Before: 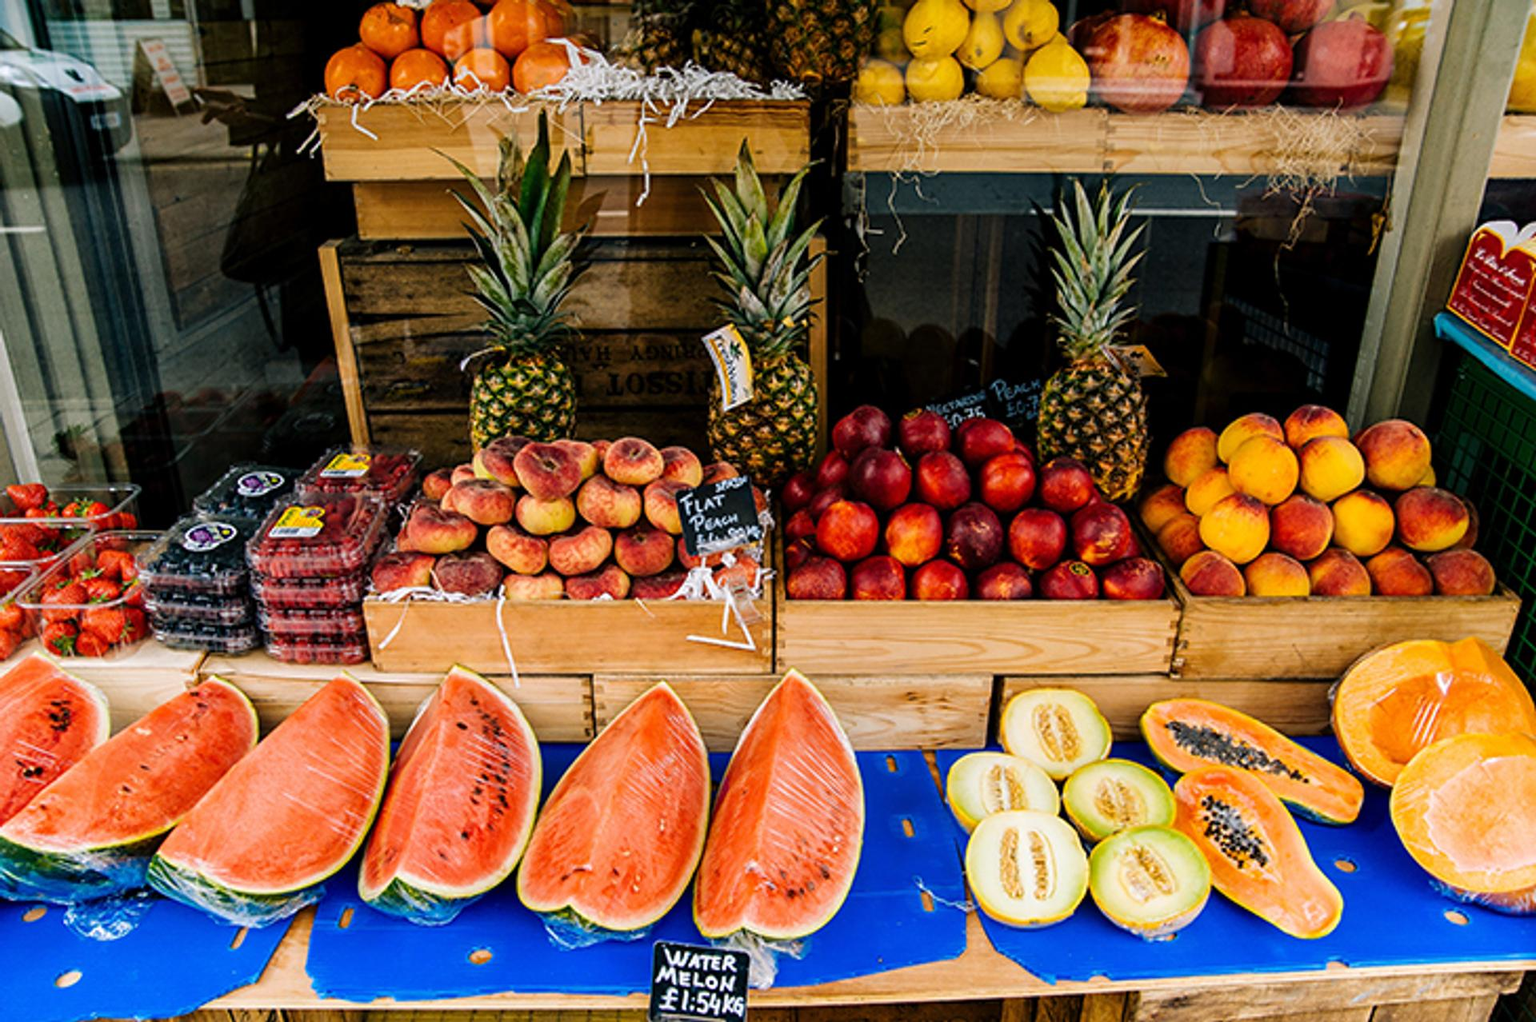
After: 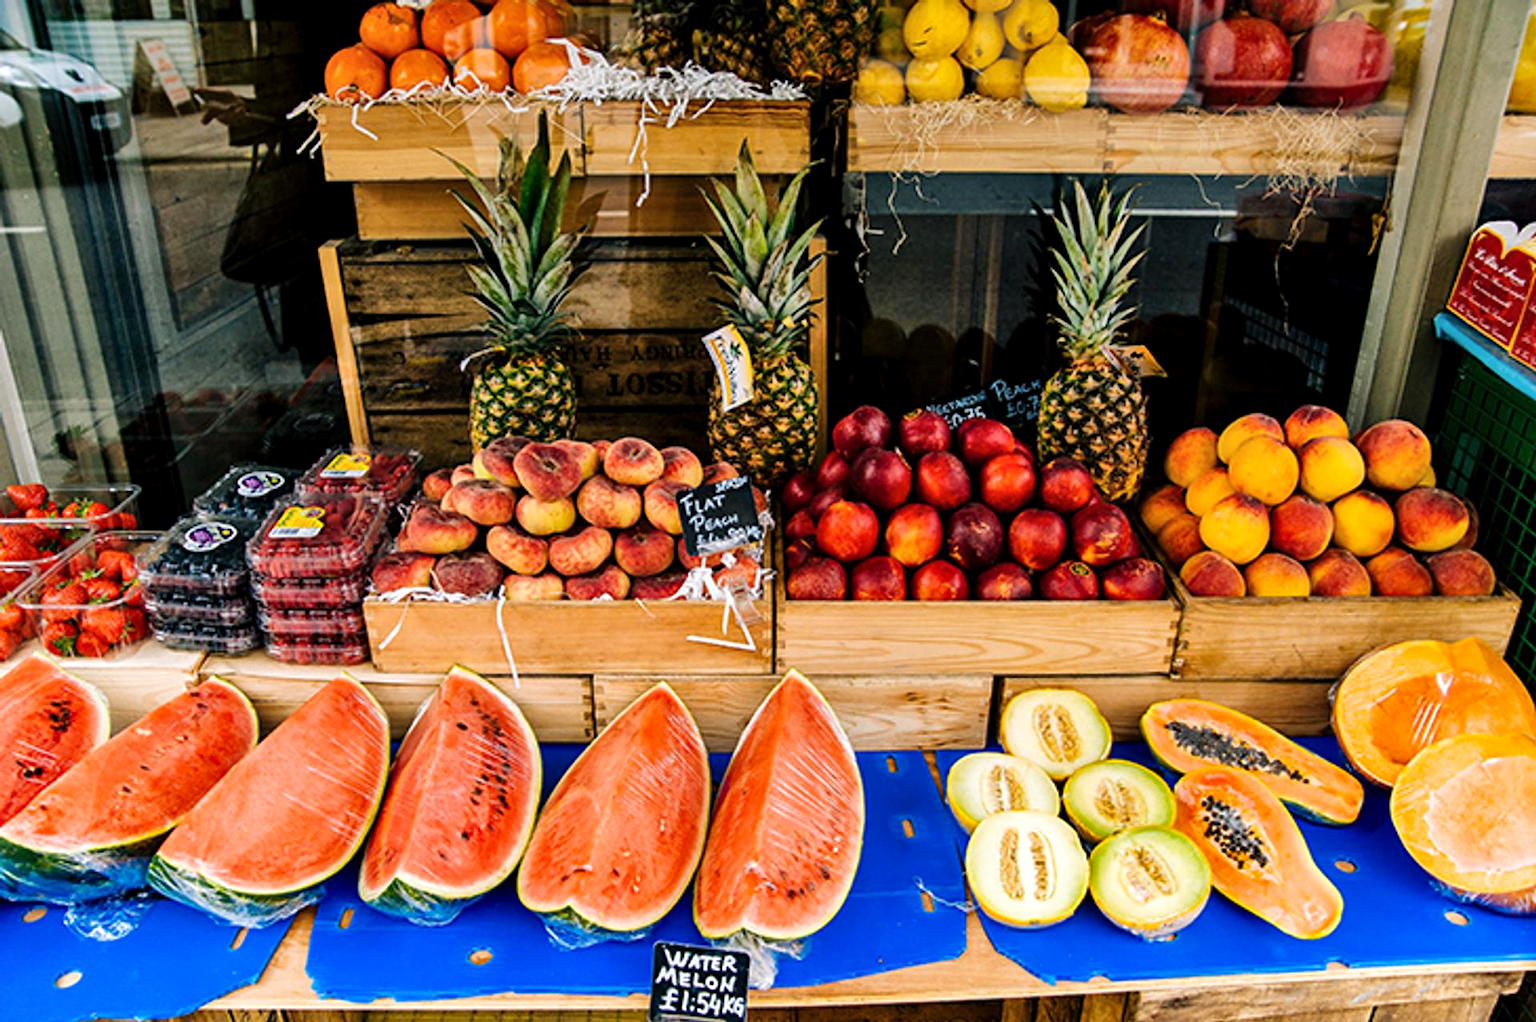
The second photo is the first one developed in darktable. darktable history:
shadows and highlights: soften with gaussian
exposure: black level correction 0.001, exposure 0.192 EV, compensate highlight preservation false
